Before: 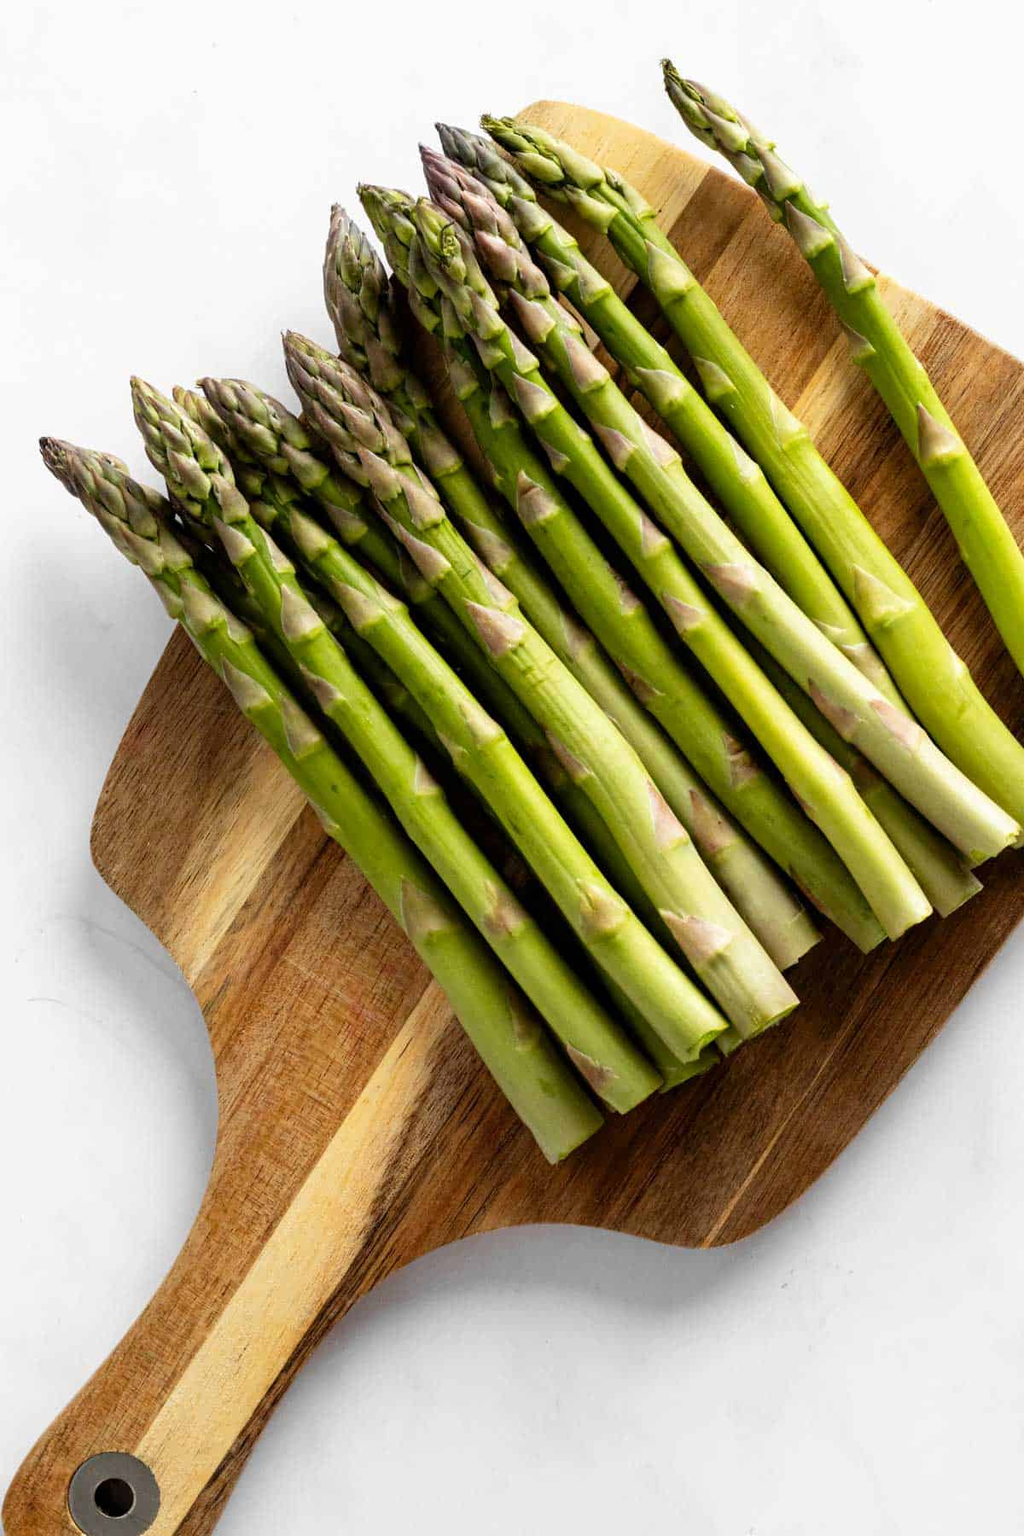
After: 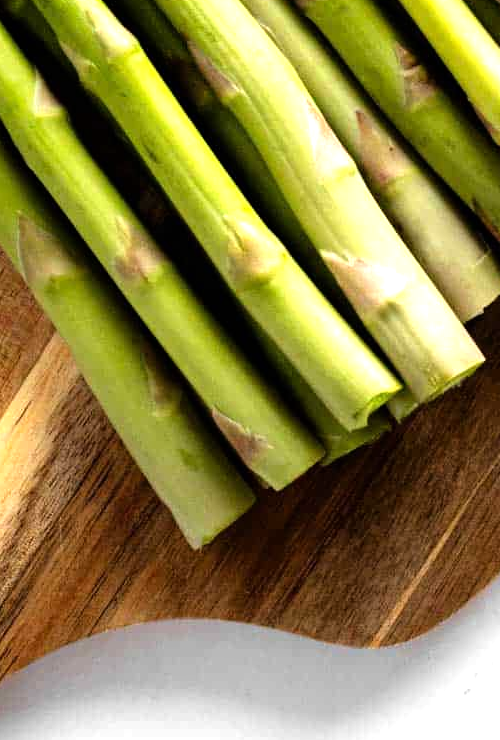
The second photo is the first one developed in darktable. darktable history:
tone equalizer: -8 EV -0.756 EV, -7 EV -0.712 EV, -6 EV -0.588 EV, -5 EV -0.409 EV, -3 EV 0.379 EV, -2 EV 0.6 EV, -1 EV 0.685 EV, +0 EV 0.743 EV, luminance estimator HSV value / RGB max
crop: left 37.683%, top 45.322%, right 20.572%, bottom 13.518%
